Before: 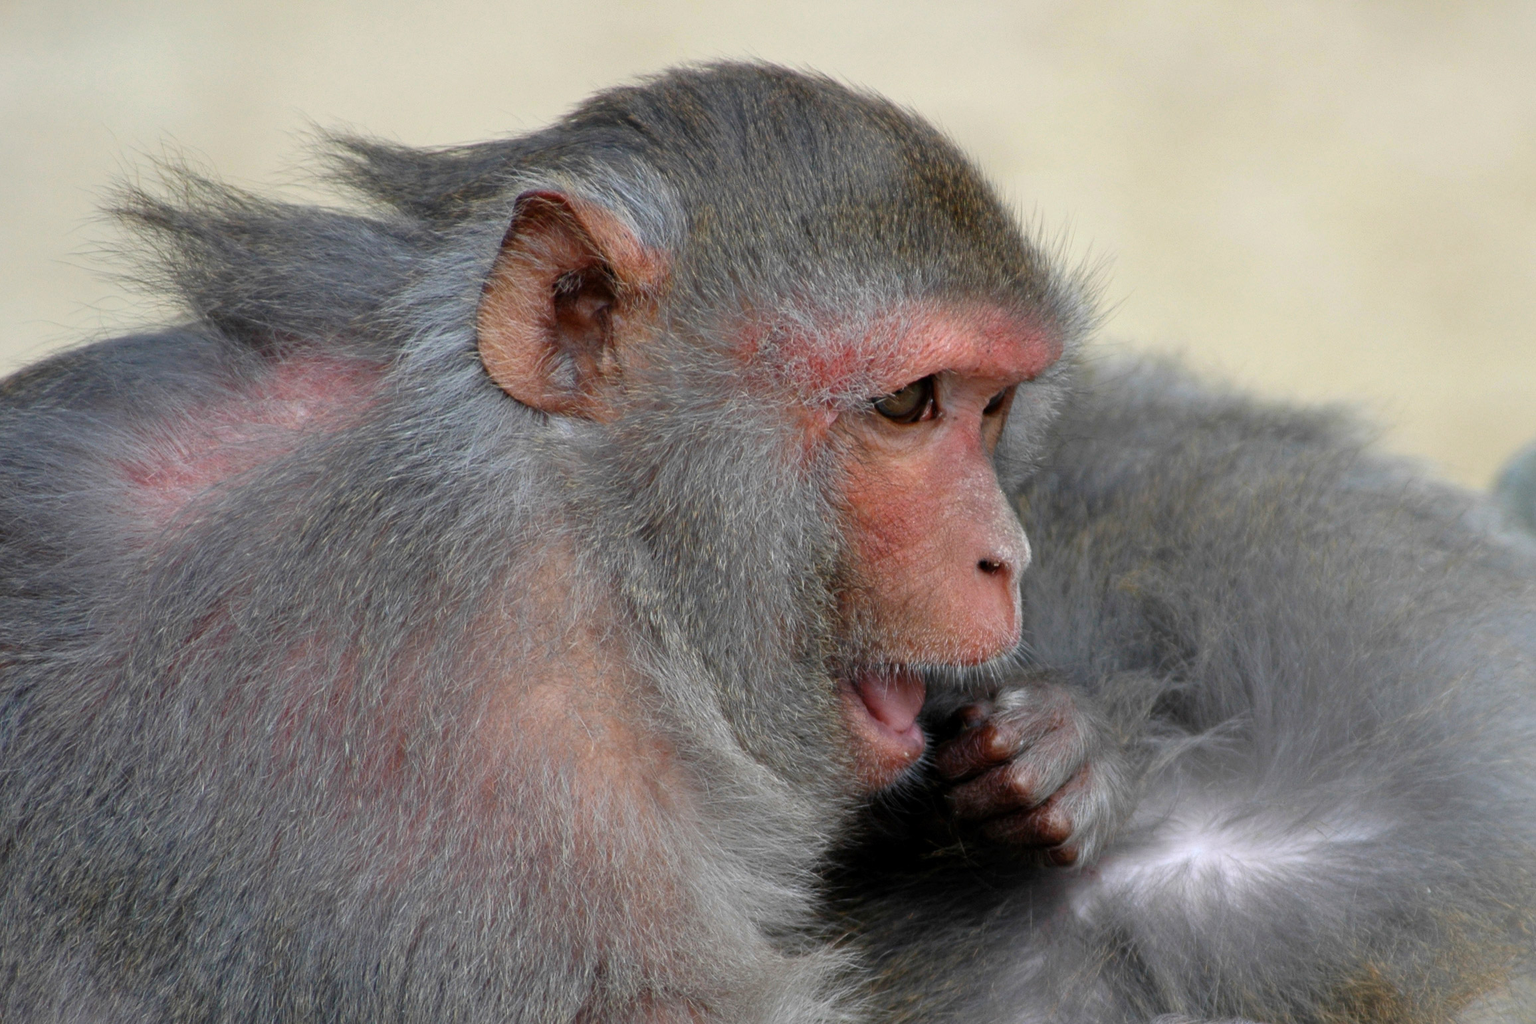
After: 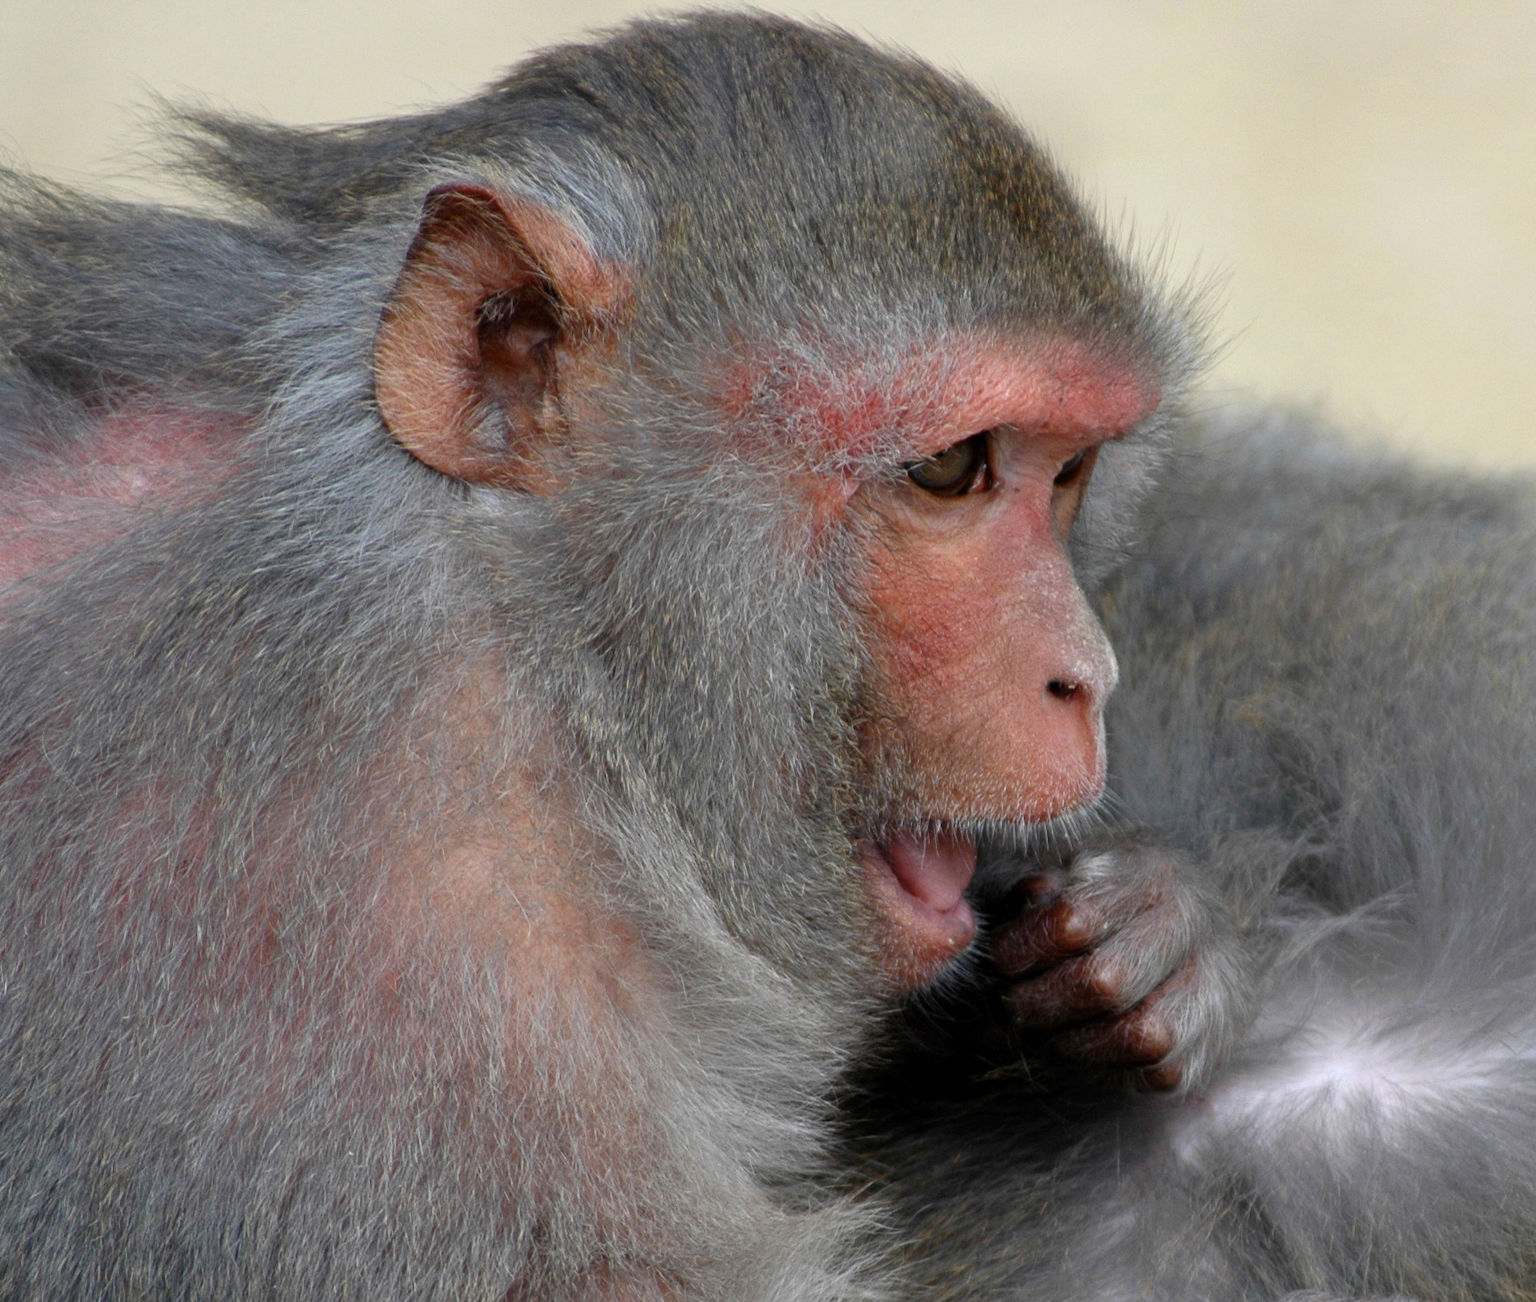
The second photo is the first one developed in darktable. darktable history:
crop and rotate: left 12.961%, top 5.282%, right 12.588%
